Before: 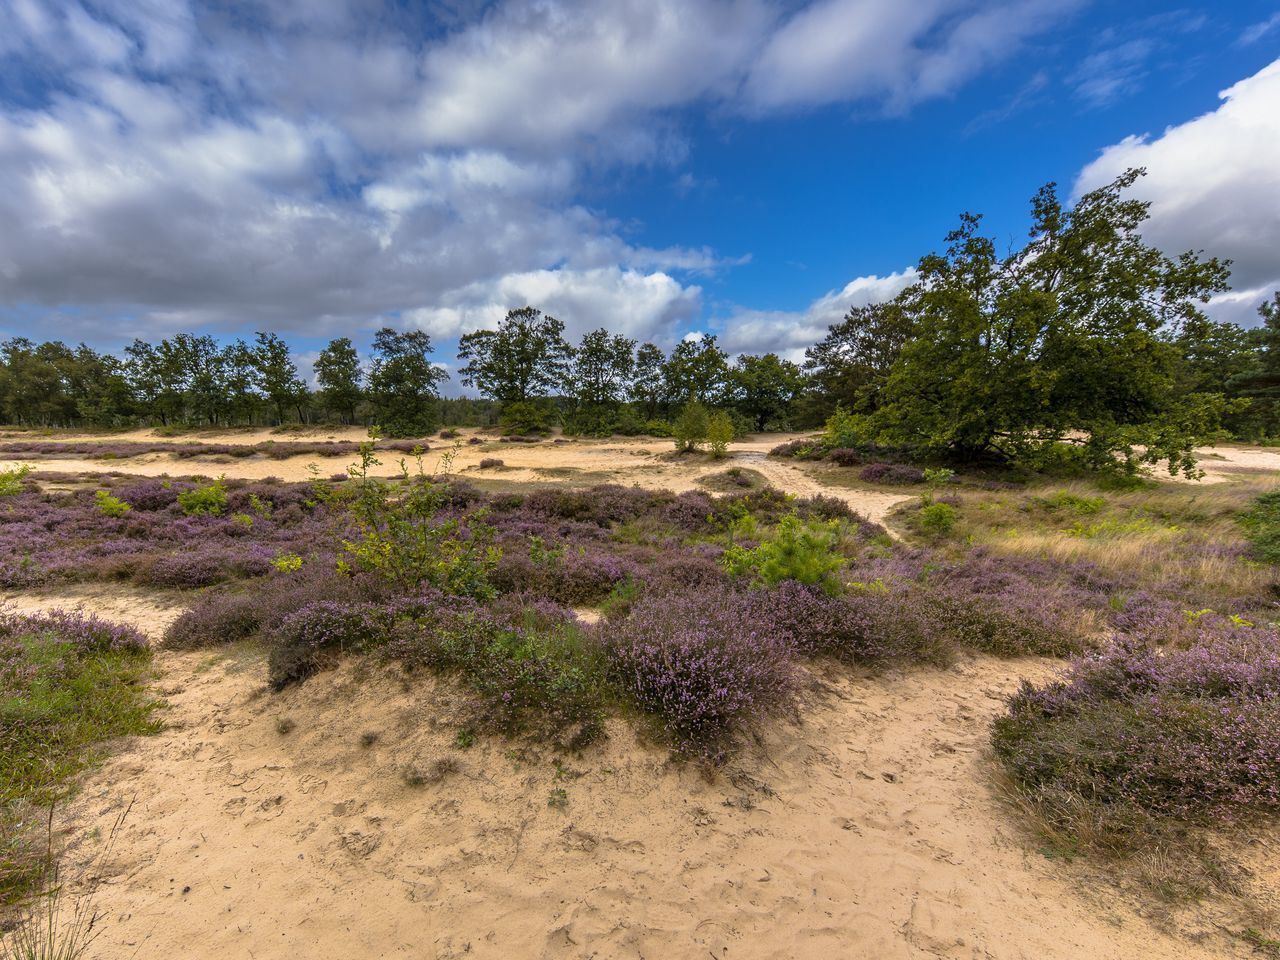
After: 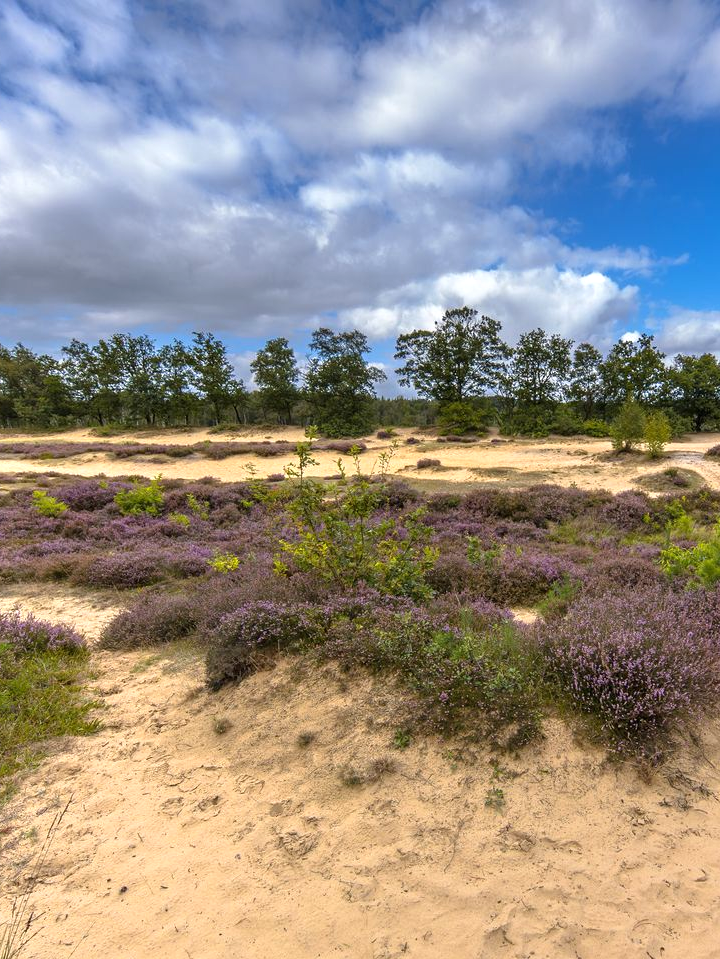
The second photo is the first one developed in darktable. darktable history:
exposure: black level correction 0, exposure 0.397 EV, compensate highlight preservation false
crop: left 4.96%, right 38.75%
